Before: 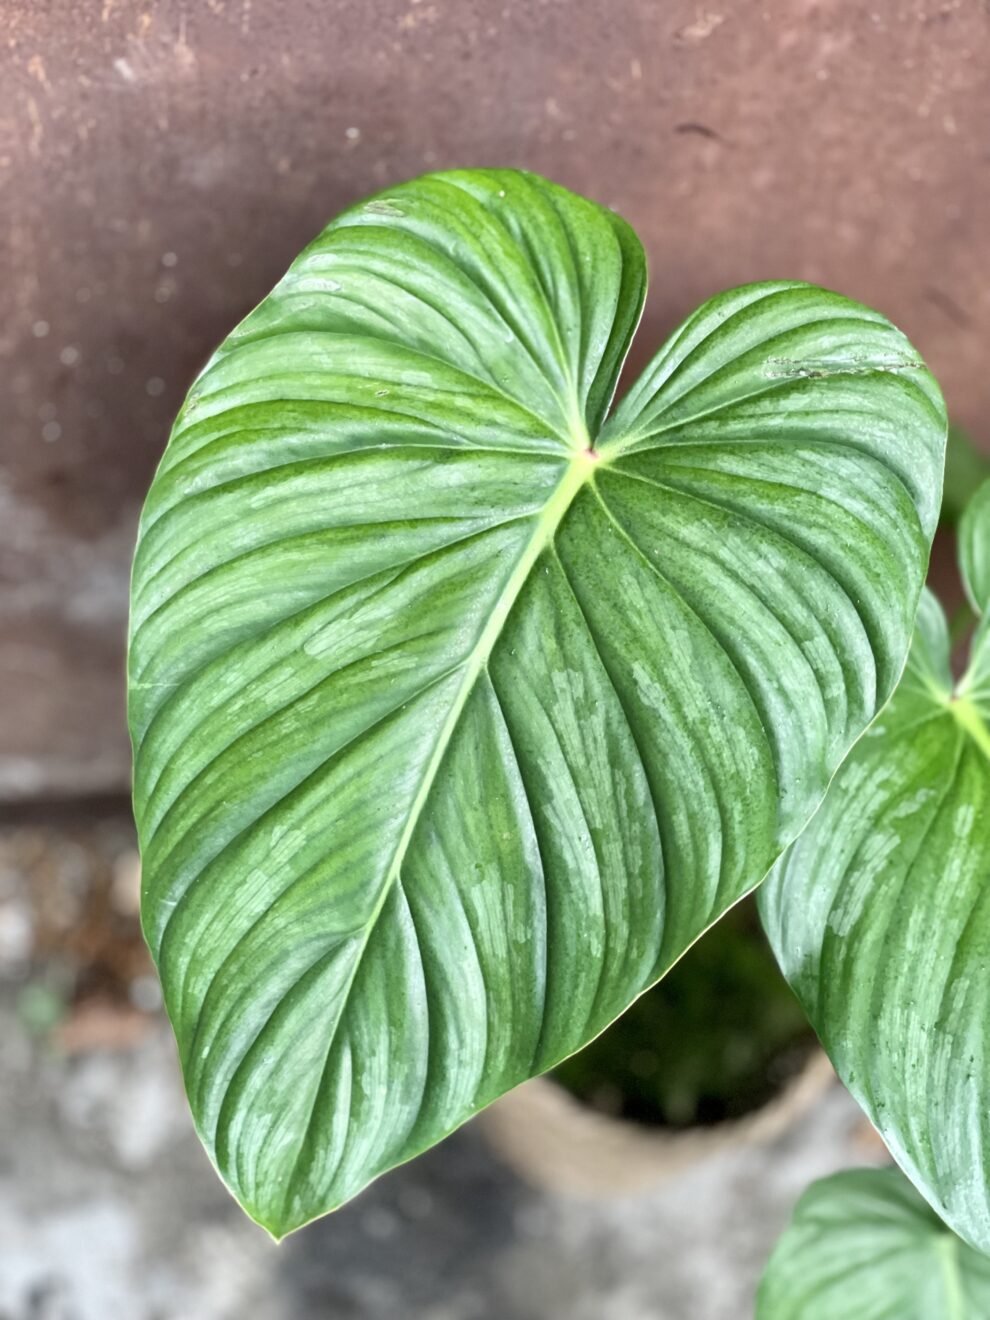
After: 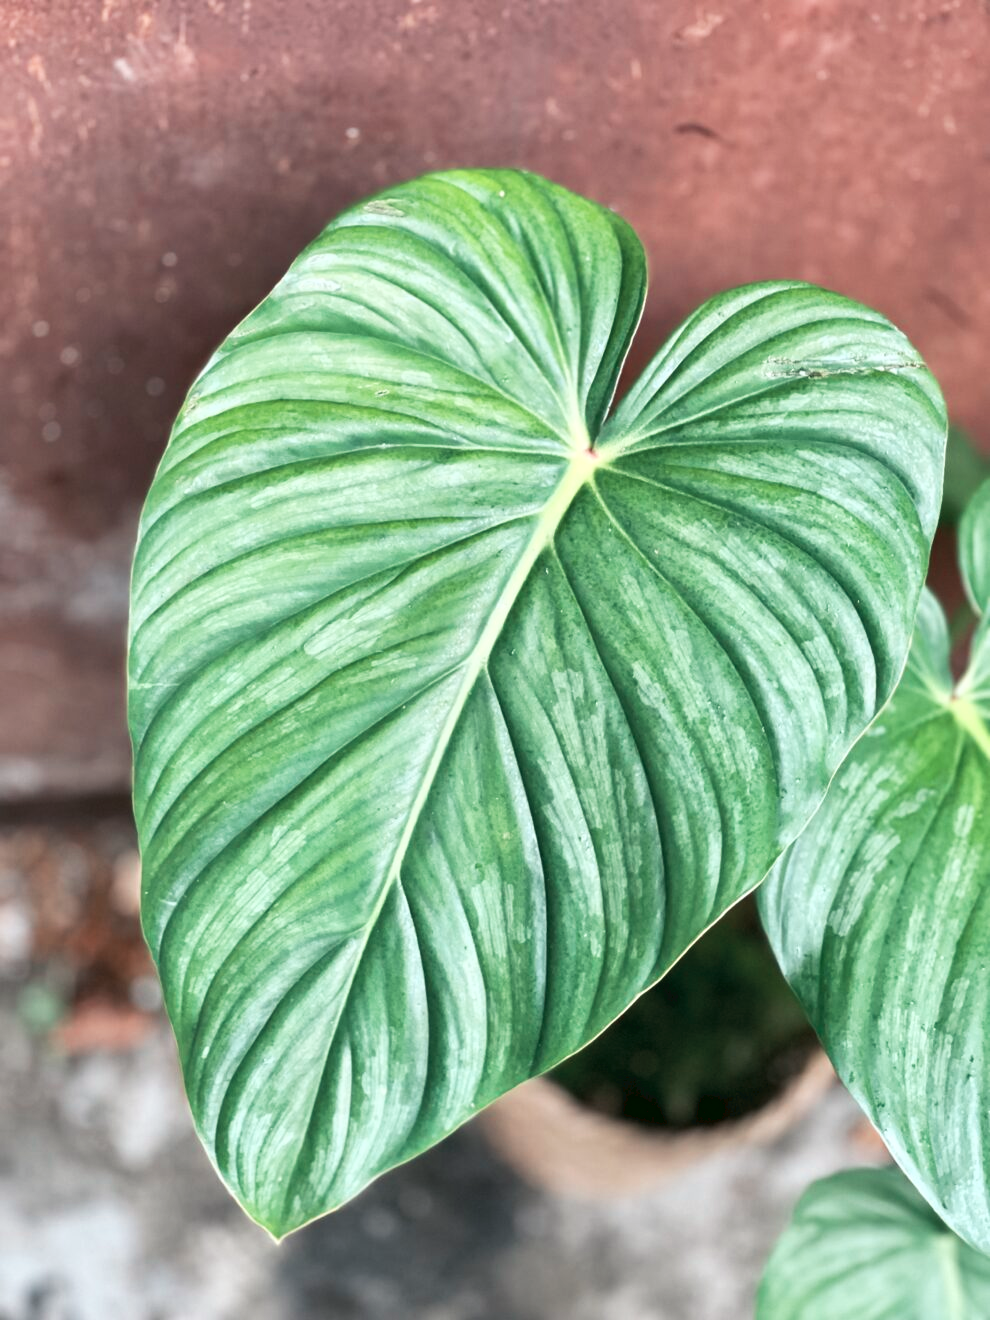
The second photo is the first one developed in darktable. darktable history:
tone curve: curves: ch0 [(0, 0) (0.003, 0.038) (0.011, 0.035) (0.025, 0.03) (0.044, 0.044) (0.069, 0.062) (0.1, 0.087) (0.136, 0.114) (0.177, 0.15) (0.224, 0.193) (0.277, 0.242) (0.335, 0.299) (0.399, 0.361) (0.468, 0.437) (0.543, 0.521) (0.623, 0.614) (0.709, 0.717) (0.801, 0.817) (0.898, 0.913) (1, 1)], preserve colors none
color look up table: target L [95.05, 94.6, 90.21, 91.97, 70.63, 71.84, 64.68, 54.74, 45.68, 42.88, 3.405, 200.59, 86.43, 72.38, 69.48, 64.48, 64.13, 60.52, 54.94, 54.92, 50.23, 45.69, 37.9, 30.51, 24.71, 19.92, 77.24, 66.59, 64.67, 67.75, 58.06, 56.63, 51.52, 51.75, 35.55, 23.15, 38.23, 33.71, 22, 20.68, 20.15, 1.601, 0.2, 92.38, 86.24, 71.1, 75.11, 55.88, 44.88], target a [-27.31, -6.081, -46.5, -15.27, -43.62, -47.13, -10.92, -35.51, -27.73, -17.71, -10.41, 0, 9.348, 31.09, 20.94, 51.23, 30.49, 29.34, 72.12, 70.36, 64.23, 62.89, 24.03, 8.246, 37.12, 17, 17.98, 51.21, 30.97, 0.852, 65.35, 75.8, 15.94, 20.78, 21.23, 48.44, 58.64, -4.62, 47.34, 32.27, 28.2, 16.44, 1.441, -10.62, -45.03, -7.127, -35.1, -10.1, -12.79], target b [24.28, 20.38, -4.161, 52.23, 9.103, 30.98, 30.48, 25.65, -3.043, 23.15, 5.464, 0, 34.27, 44.32, 28.27, 29.61, 14.51, 48.52, 55.74, 66.62, 35.36, 57.72, 34.96, 3.173, 35.29, 24.6, -7.812, 3.815, -24.7, -0.237, -6.659, -10.24, -46.35, -13.93, -61.45, -77.78, 14.47, -17.06, -39.64, -41.99, -0.911, -37.9, -13.62, -4.516, -24.06, -23.82, -18.19, -41.28, -27.26], num patches 49
